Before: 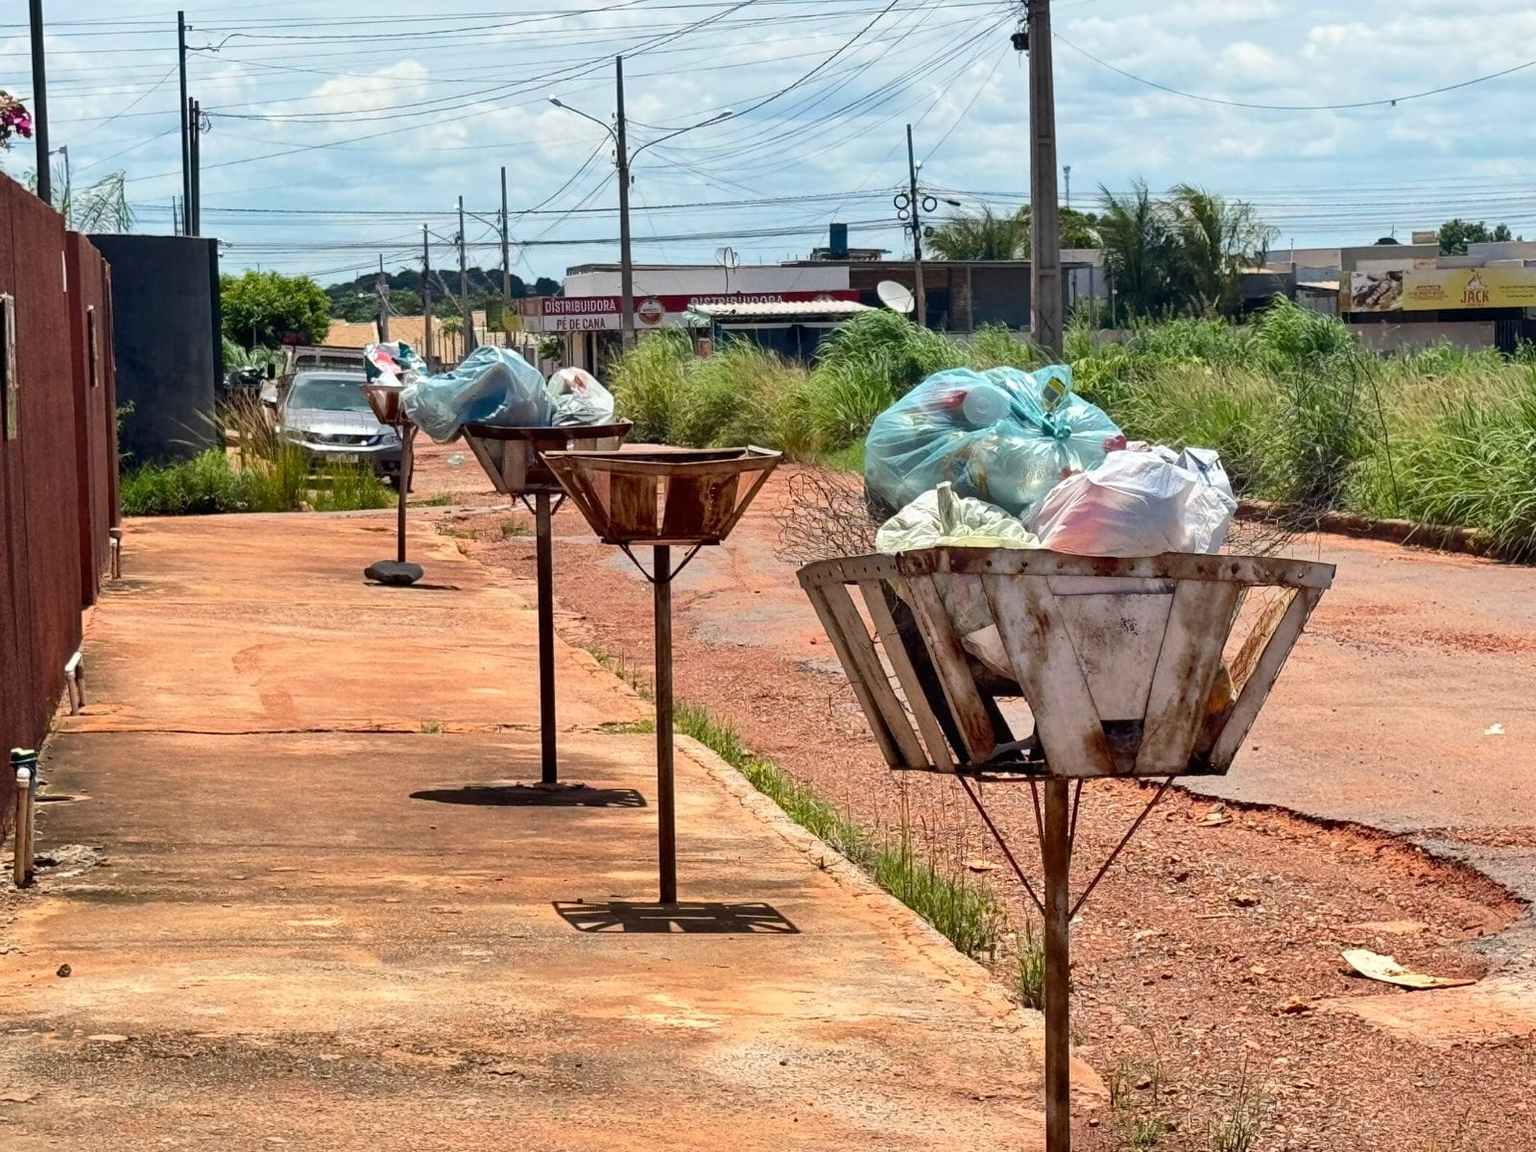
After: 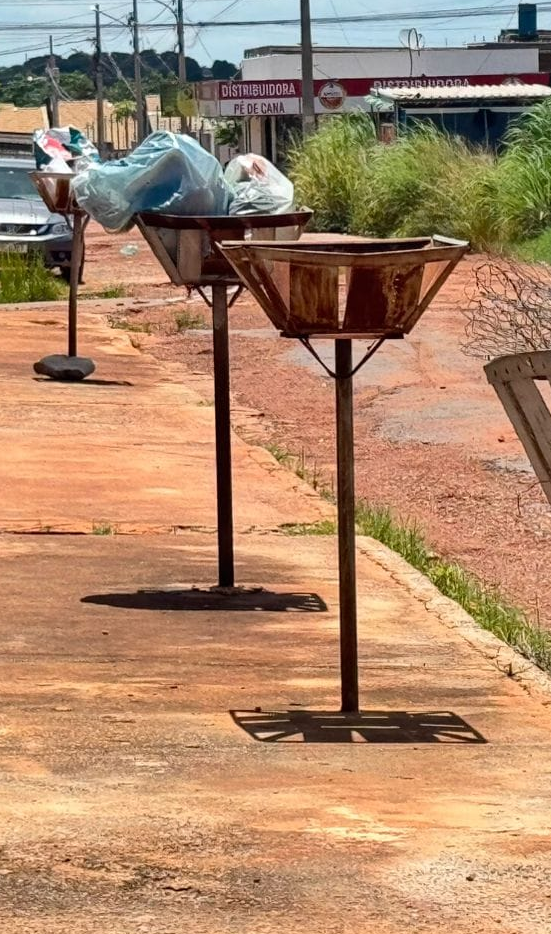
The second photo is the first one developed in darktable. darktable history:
crop and rotate: left 21.665%, top 19.095%, right 43.883%, bottom 3.006%
